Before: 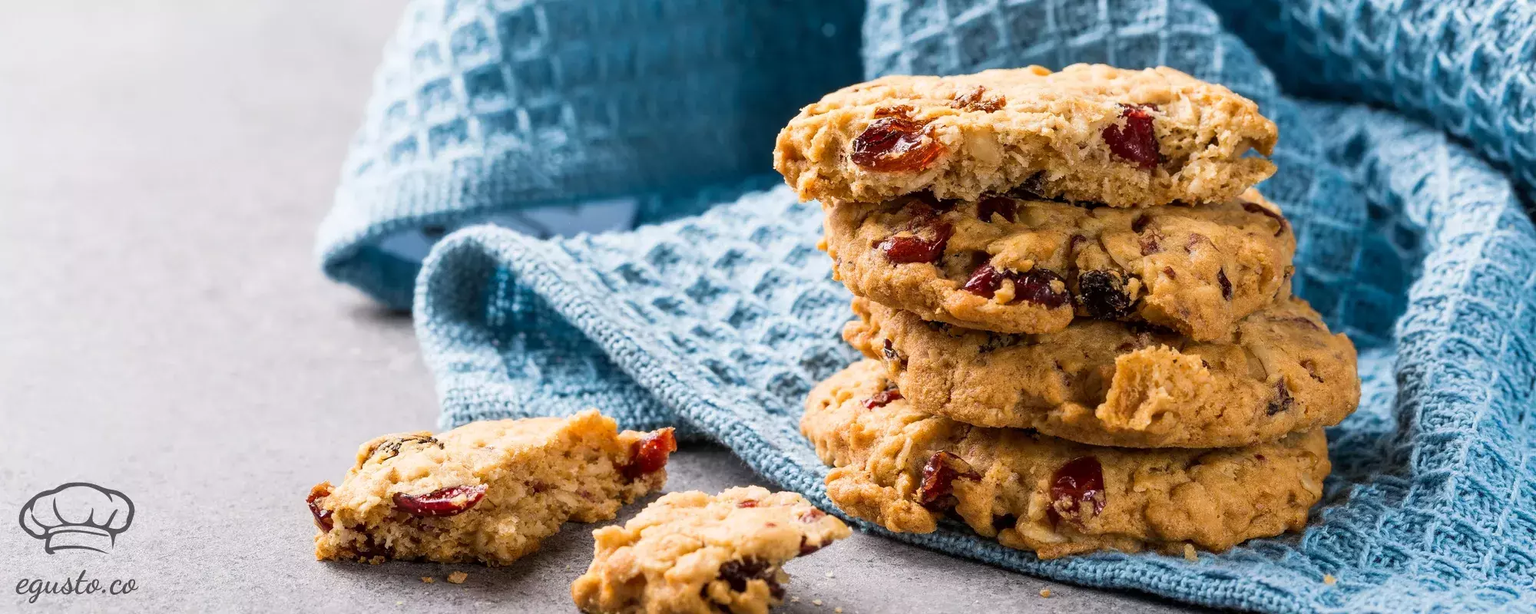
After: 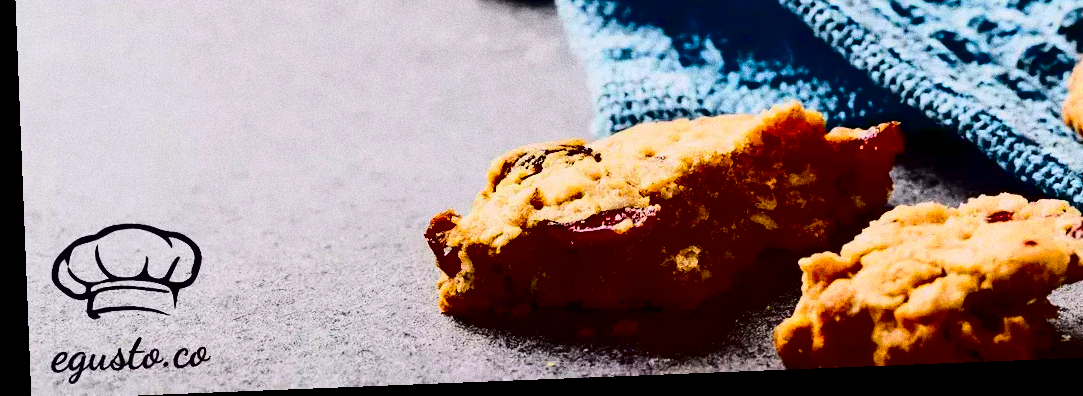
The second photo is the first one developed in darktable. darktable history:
exposure: exposure -0.582 EV, compensate highlight preservation false
contrast brightness saturation: contrast 0.77, brightness -1, saturation 1
crop and rotate: top 54.778%, right 46.61%, bottom 0.159%
rotate and perspective: rotation -2.29°, automatic cropping off
grain: coarseness 0.09 ISO, strength 40%
